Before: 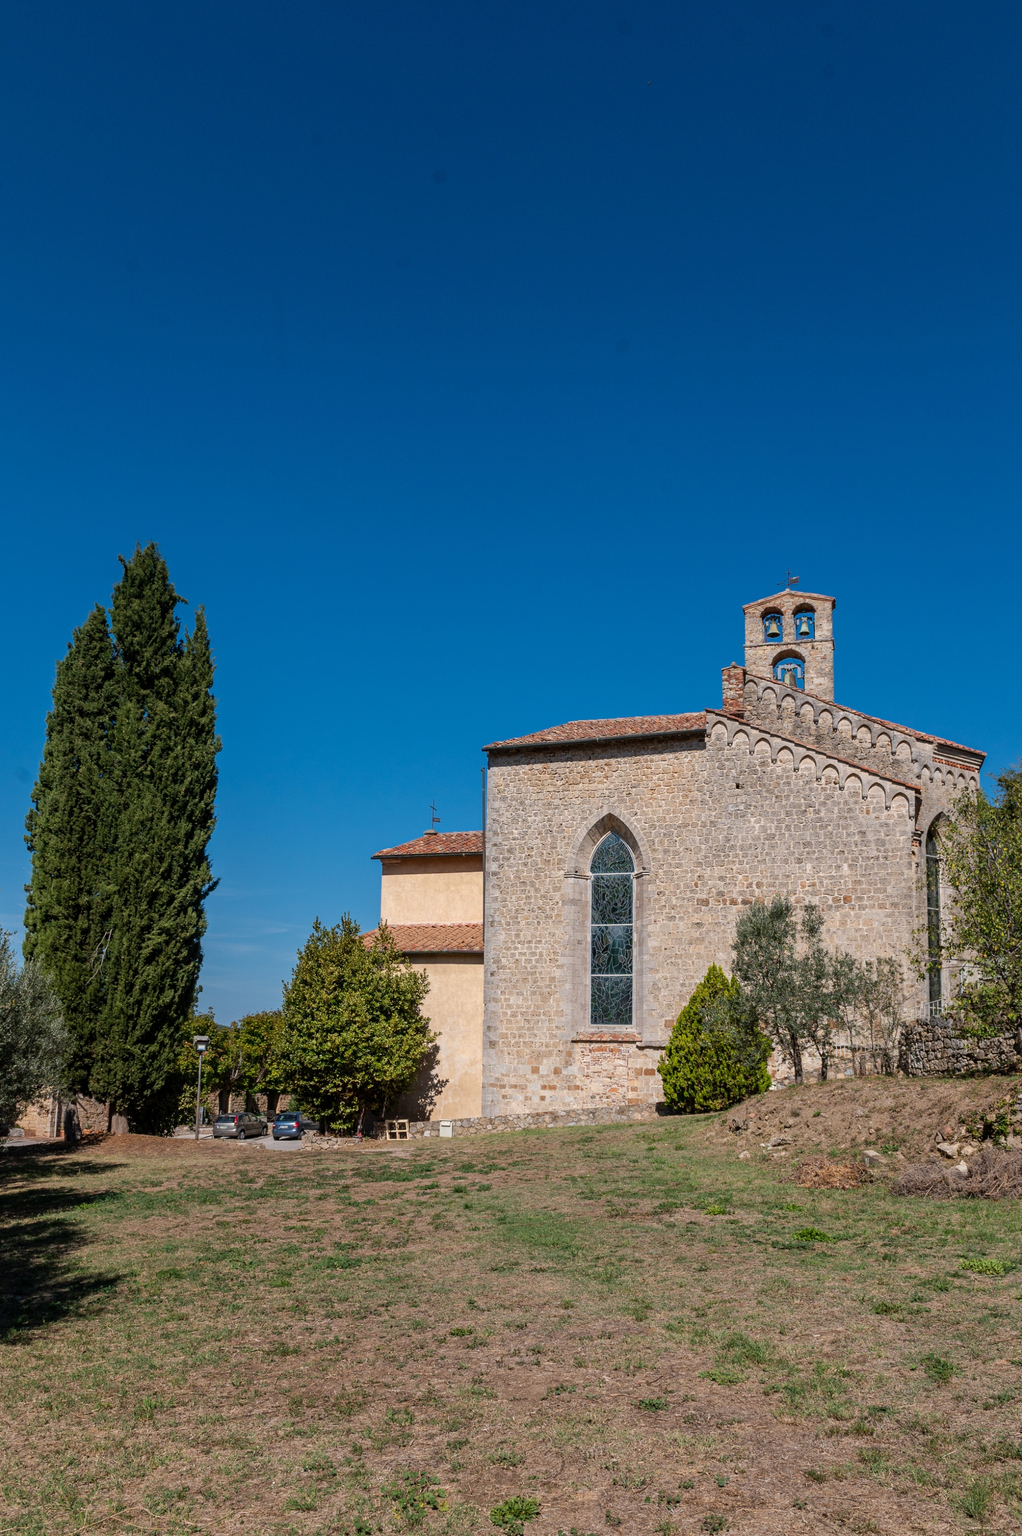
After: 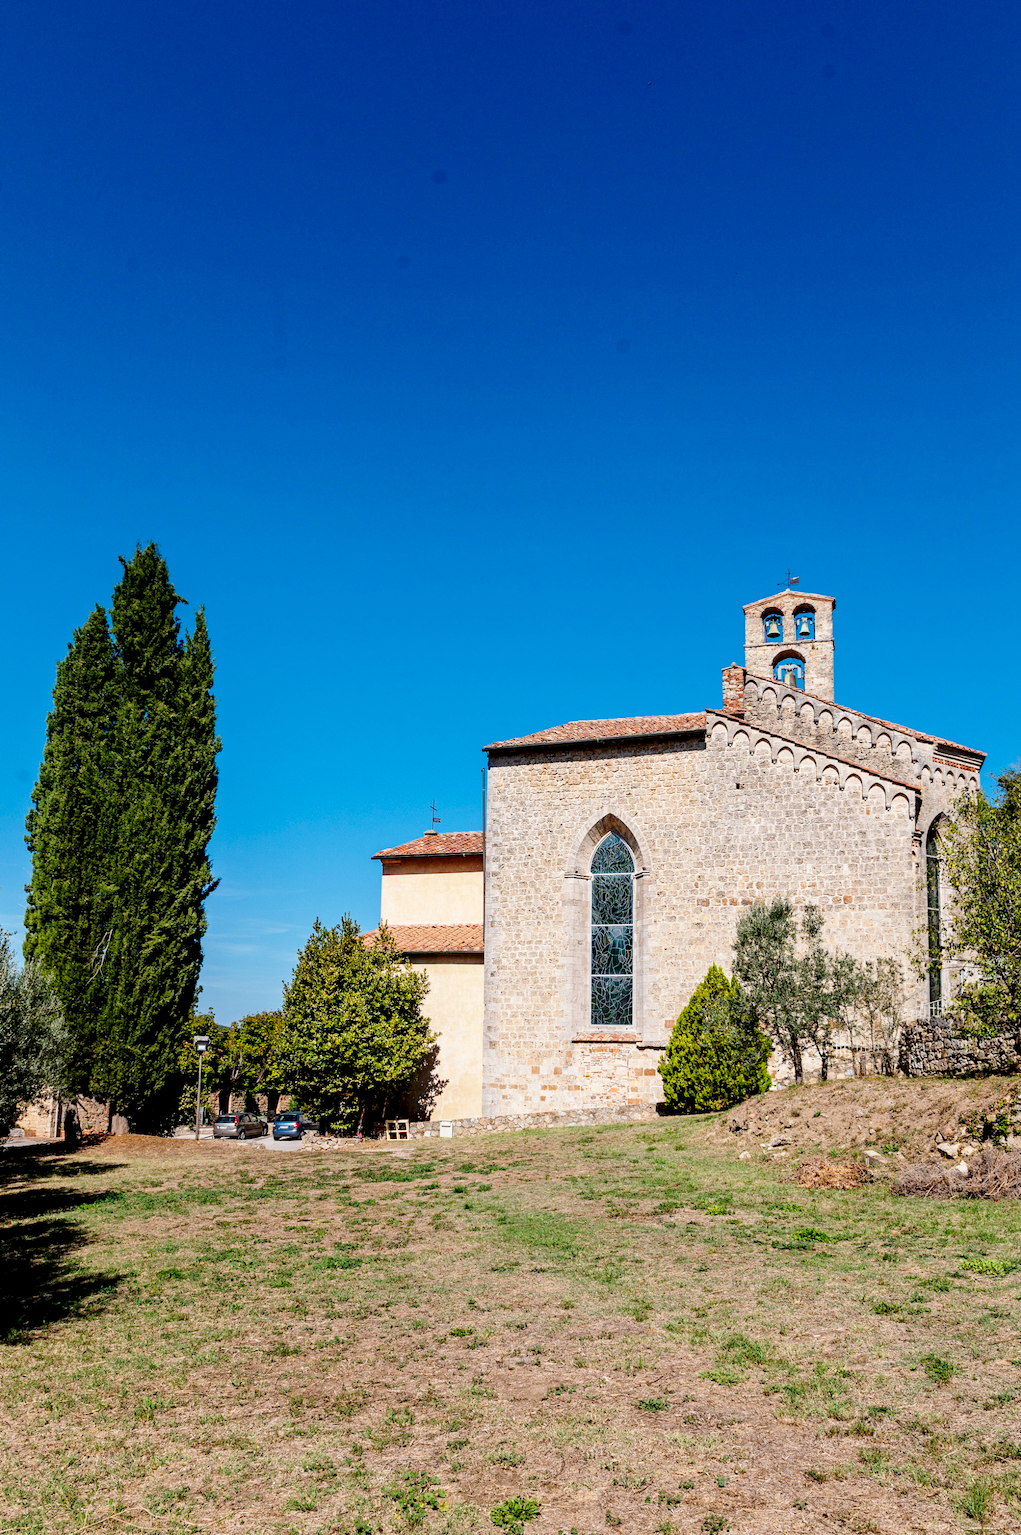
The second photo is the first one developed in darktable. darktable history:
exposure: black level correction 0.011, compensate highlight preservation false
base curve: curves: ch0 [(0, 0) (0.028, 0.03) (0.121, 0.232) (0.46, 0.748) (0.859, 0.968) (1, 1)], preserve colors none
